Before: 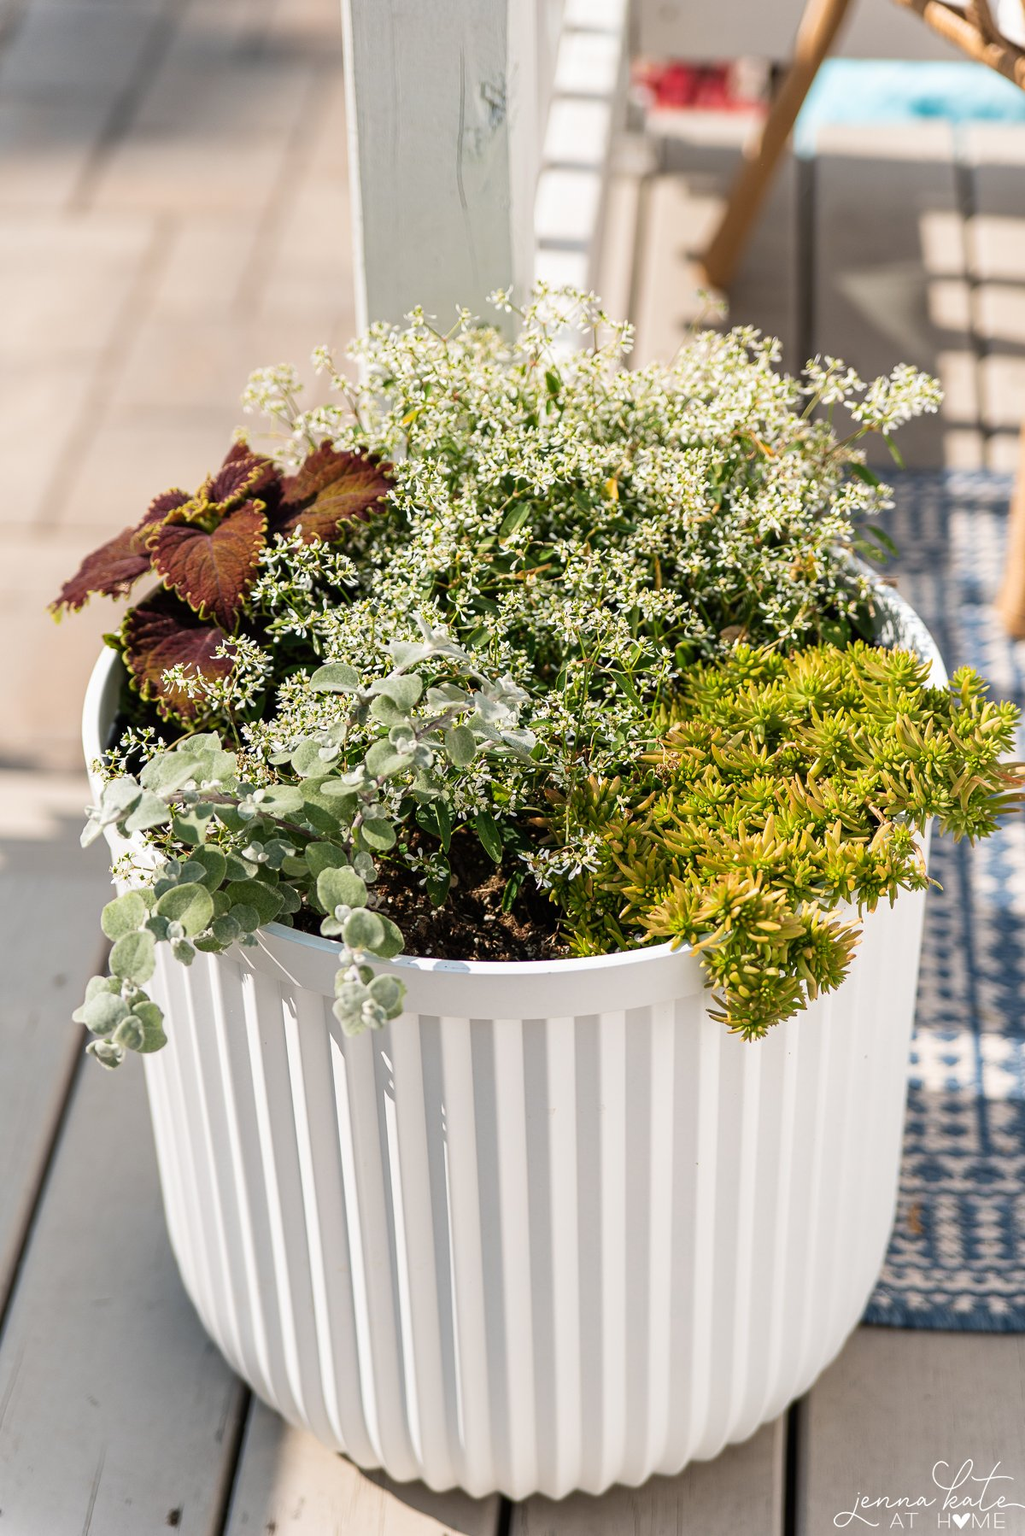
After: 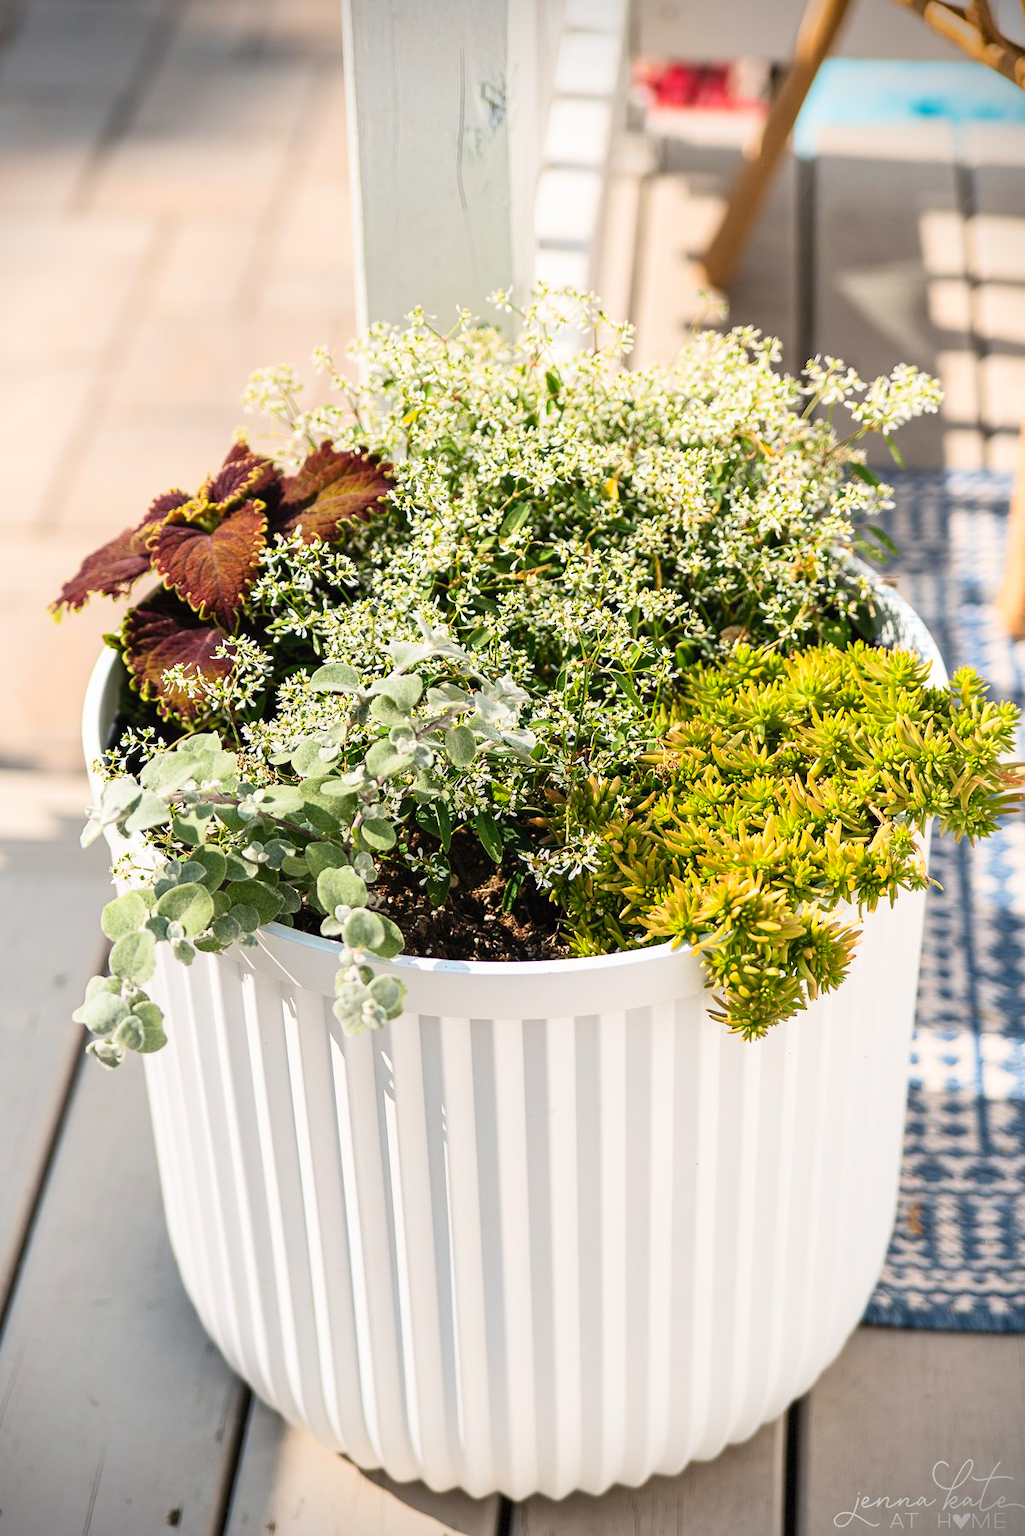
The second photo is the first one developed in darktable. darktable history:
vignetting: fall-off radius 61.14%, brightness -0.998, saturation 0.497, dithering 8-bit output
contrast brightness saturation: contrast 0.203, brightness 0.163, saturation 0.217
